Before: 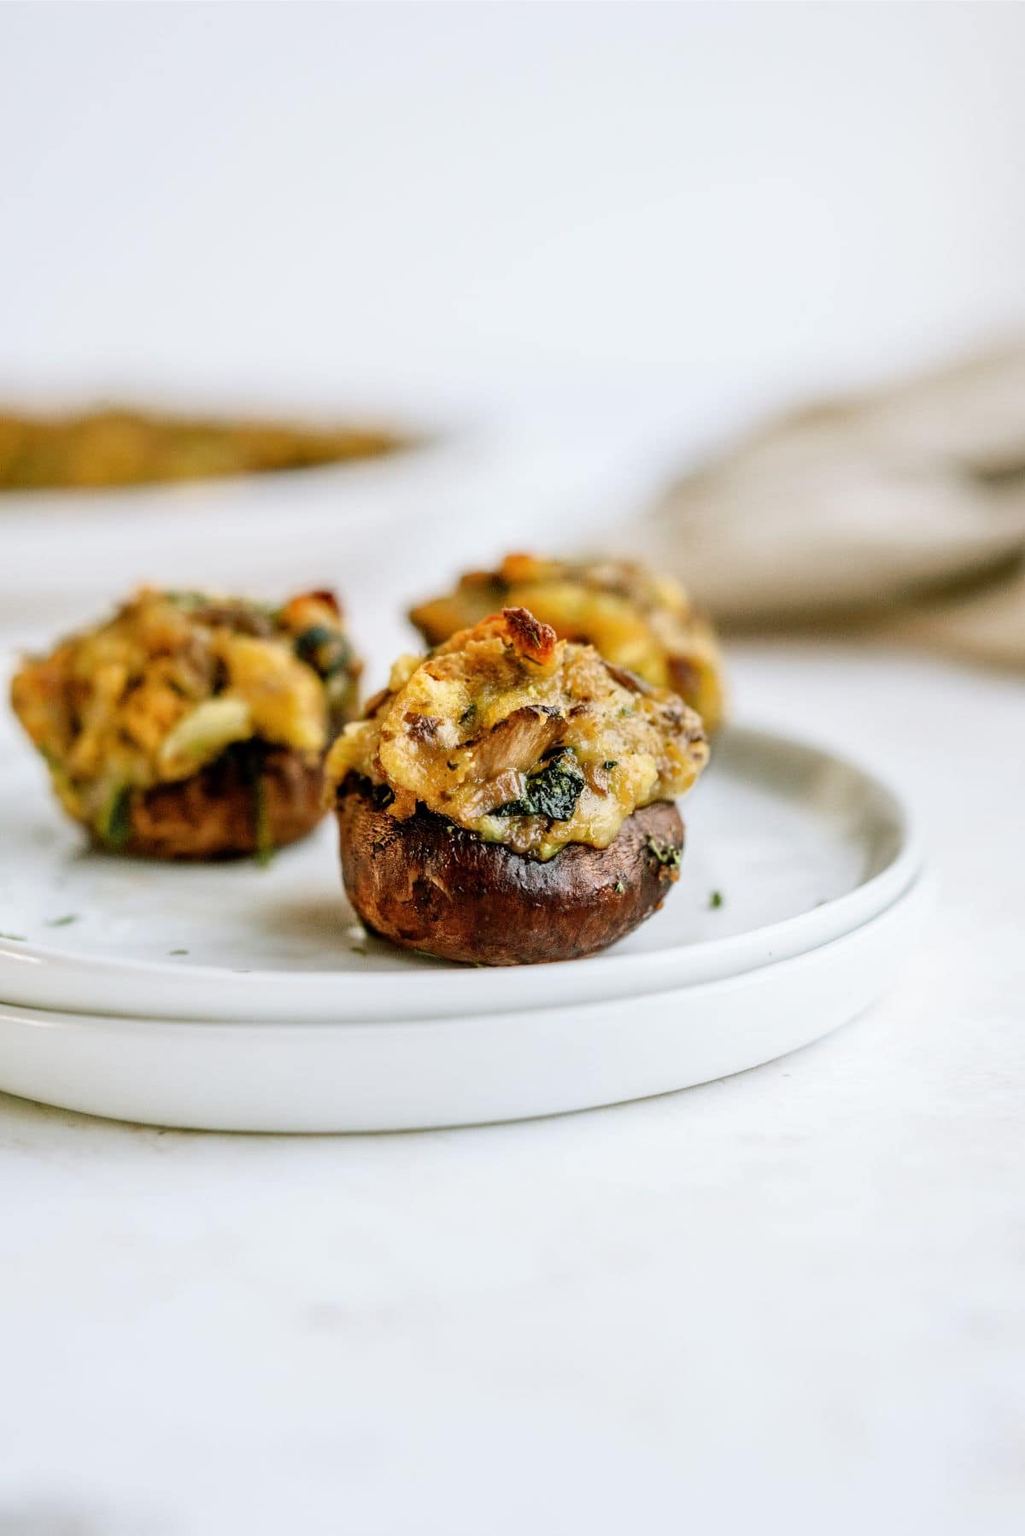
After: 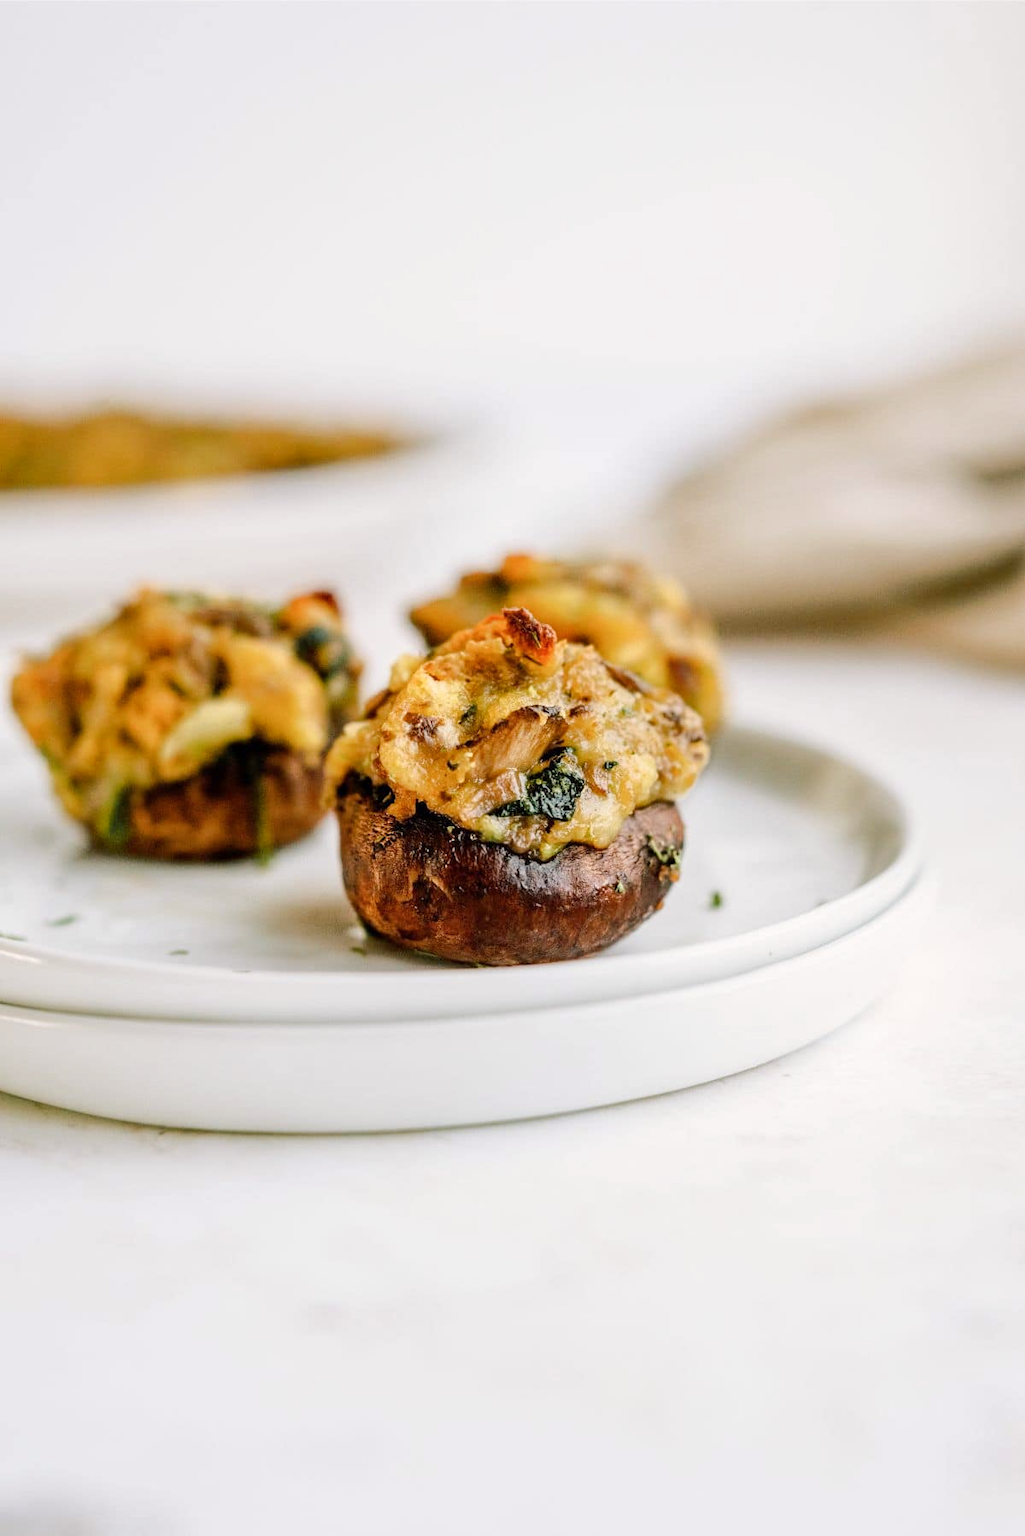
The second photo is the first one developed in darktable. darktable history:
color balance rgb: highlights gain › chroma 1.085%, highlights gain › hue 60.16°, perceptual saturation grading › global saturation -2.388%, perceptual saturation grading › highlights -7.07%, perceptual saturation grading › mid-tones 8.358%, perceptual saturation grading › shadows 3.214%, perceptual brilliance grading › mid-tones 10.778%, perceptual brilliance grading › shadows 15.78%
